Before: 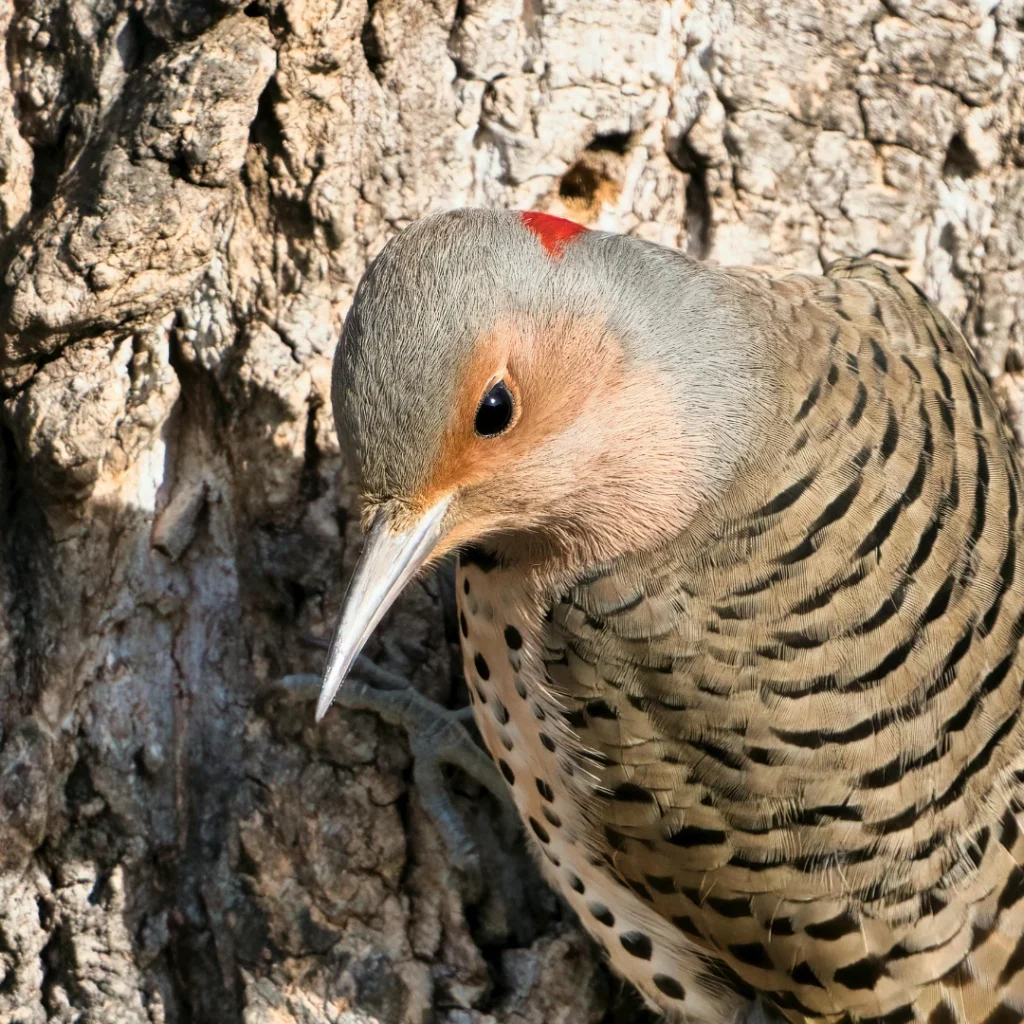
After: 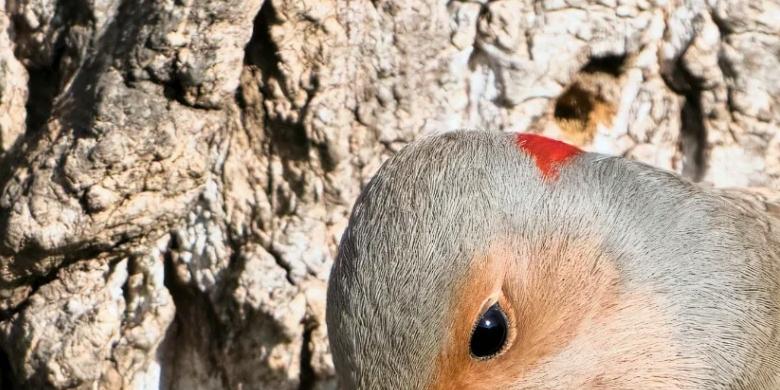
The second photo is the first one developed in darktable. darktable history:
crop: left 0.579%, top 7.627%, right 23.167%, bottom 54.275%
white balance: red 0.983, blue 1.036
